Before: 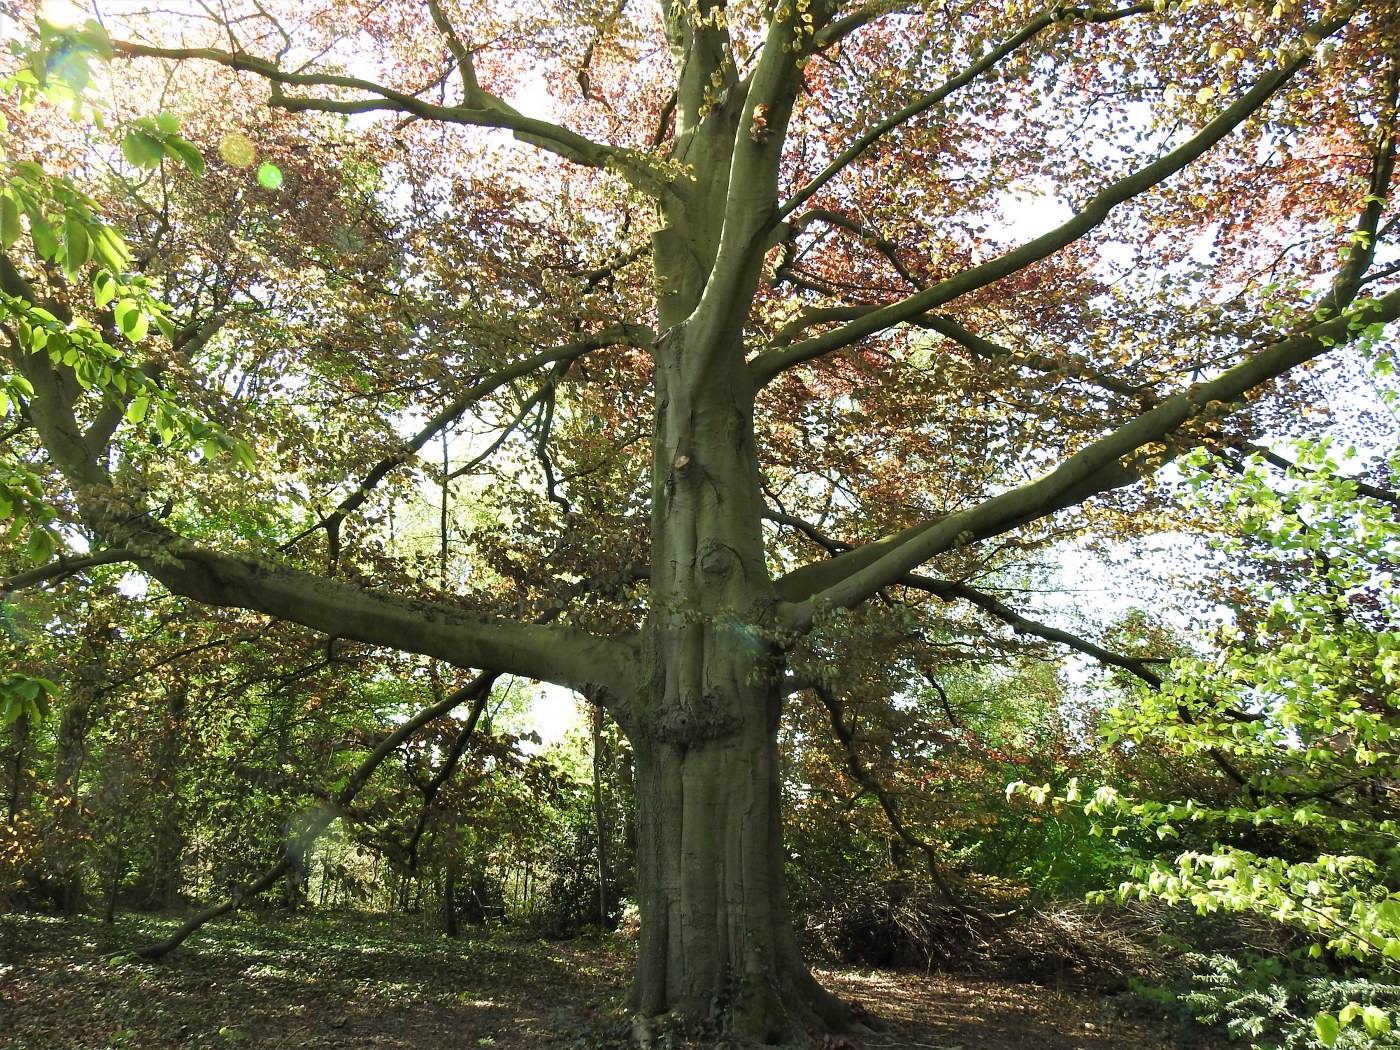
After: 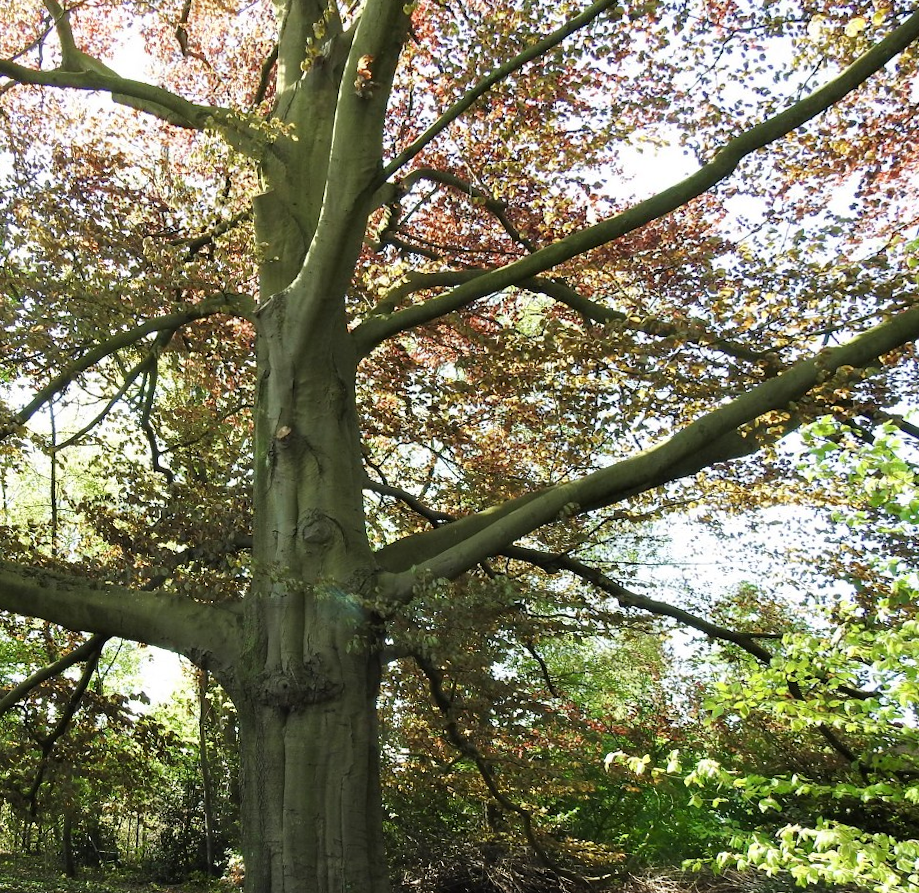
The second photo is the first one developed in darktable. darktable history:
crop and rotate: left 24.034%, top 2.838%, right 6.406%, bottom 6.299%
rotate and perspective: rotation 0.062°, lens shift (vertical) 0.115, lens shift (horizontal) -0.133, crop left 0.047, crop right 0.94, crop top 0.061, crop bottom 0.94
